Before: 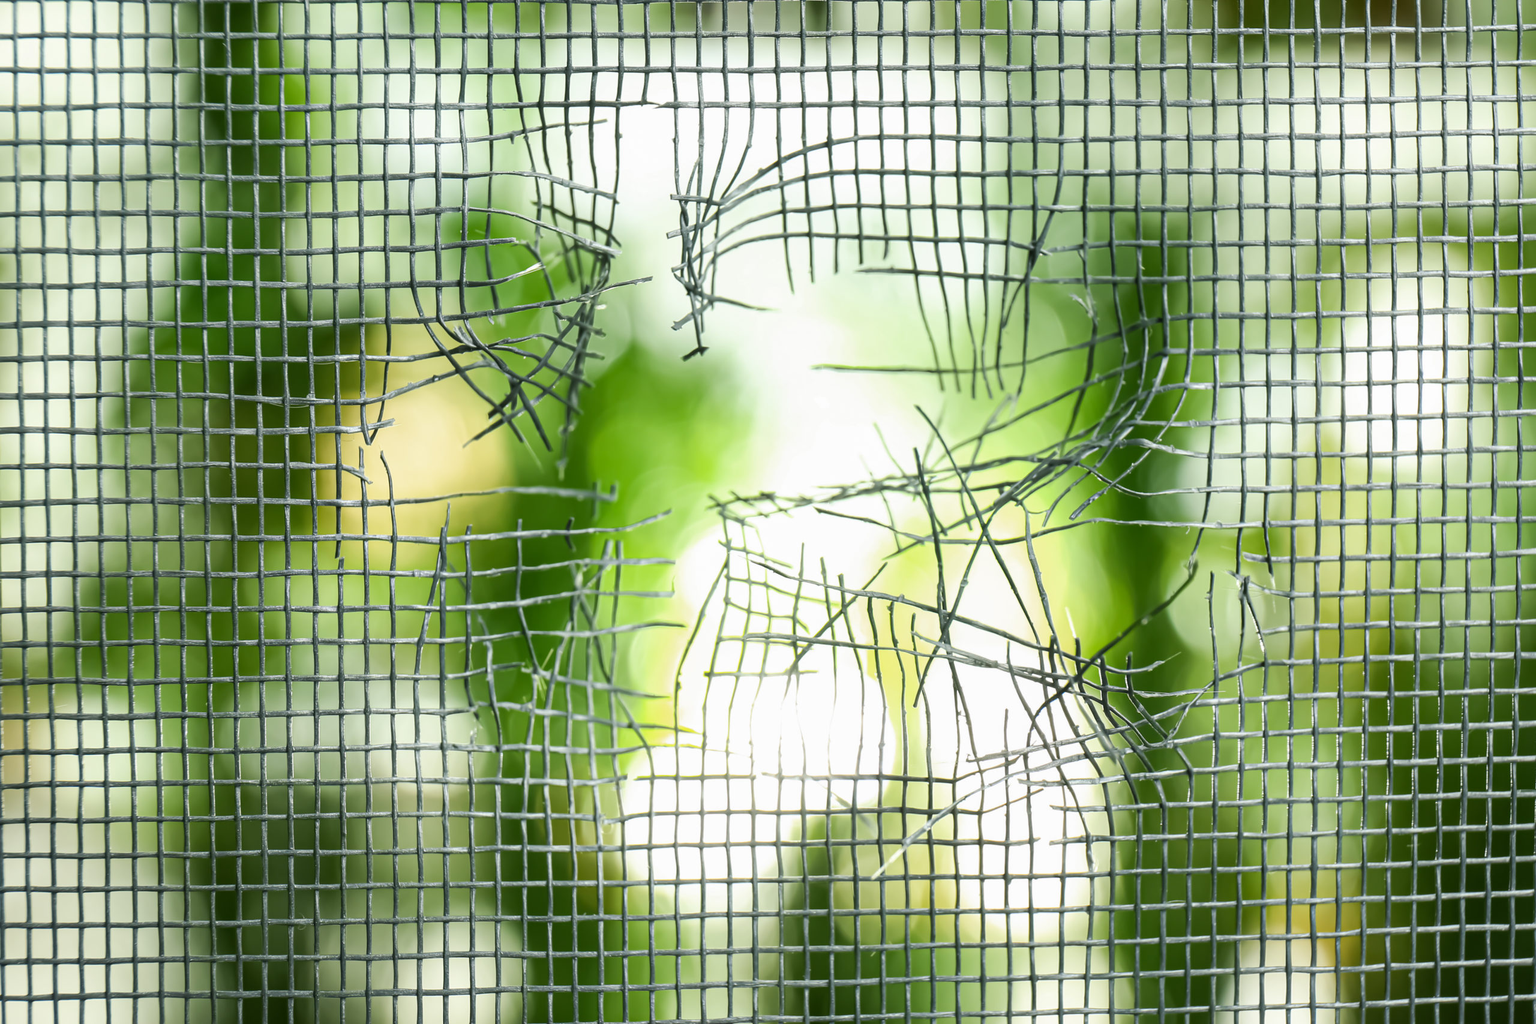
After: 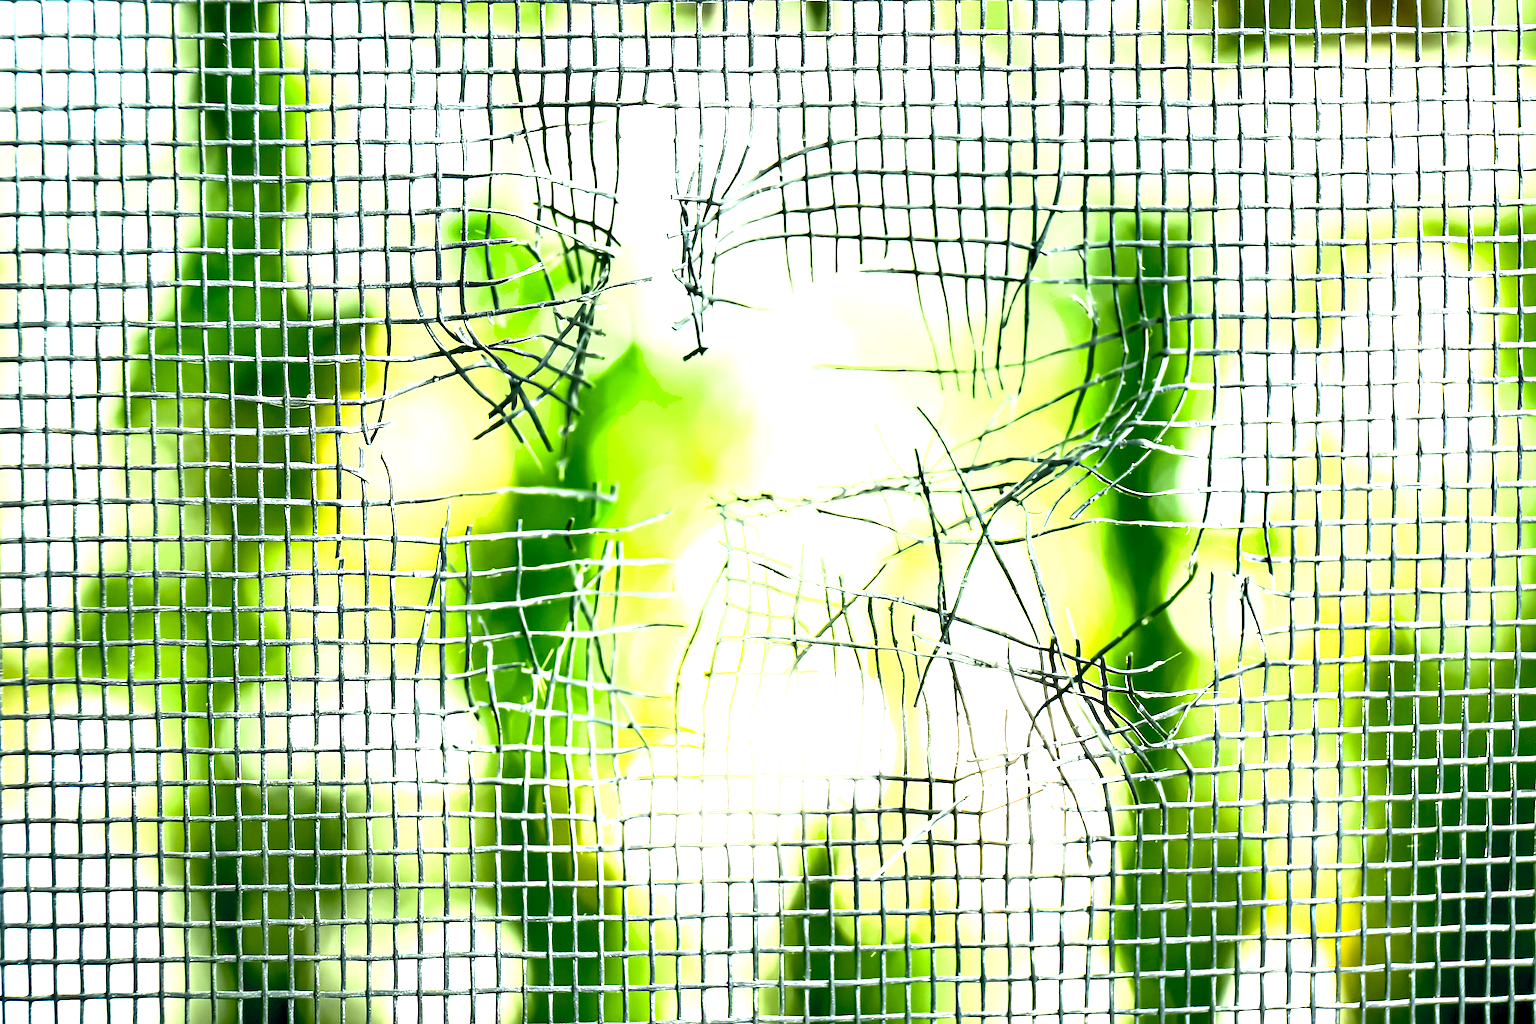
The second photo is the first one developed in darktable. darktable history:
exposure: black level correction 0.015, exposure 1.764 EV, compensate exposure bias true, compensate highlight preservation false
color balance rgb: power › luminance -3.78%, power › hue 141.17°, global offset › chroma 0.067%, global offset › hue 253.03°, perceptual saturation grading › global saturation 0.721%, global vibrance 20%
sharpen: radius 1.482, amount 0.408, threshold 1.658
shadows and highlights: shadows 32, highlights -32.56, soften with gaussian
